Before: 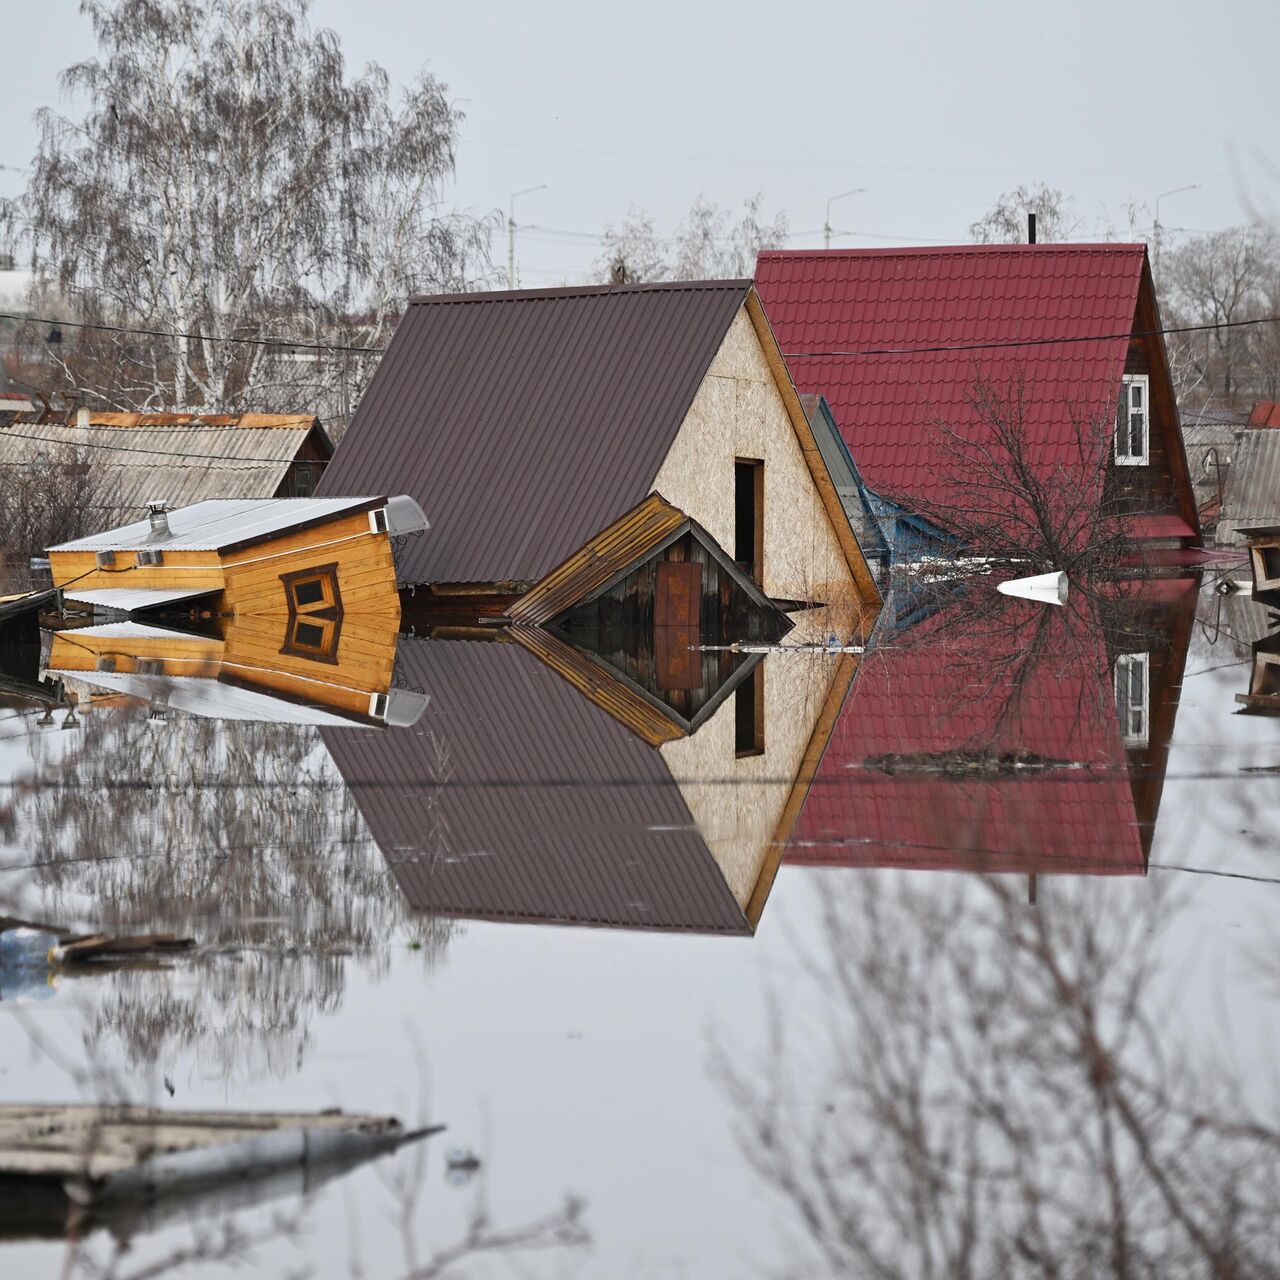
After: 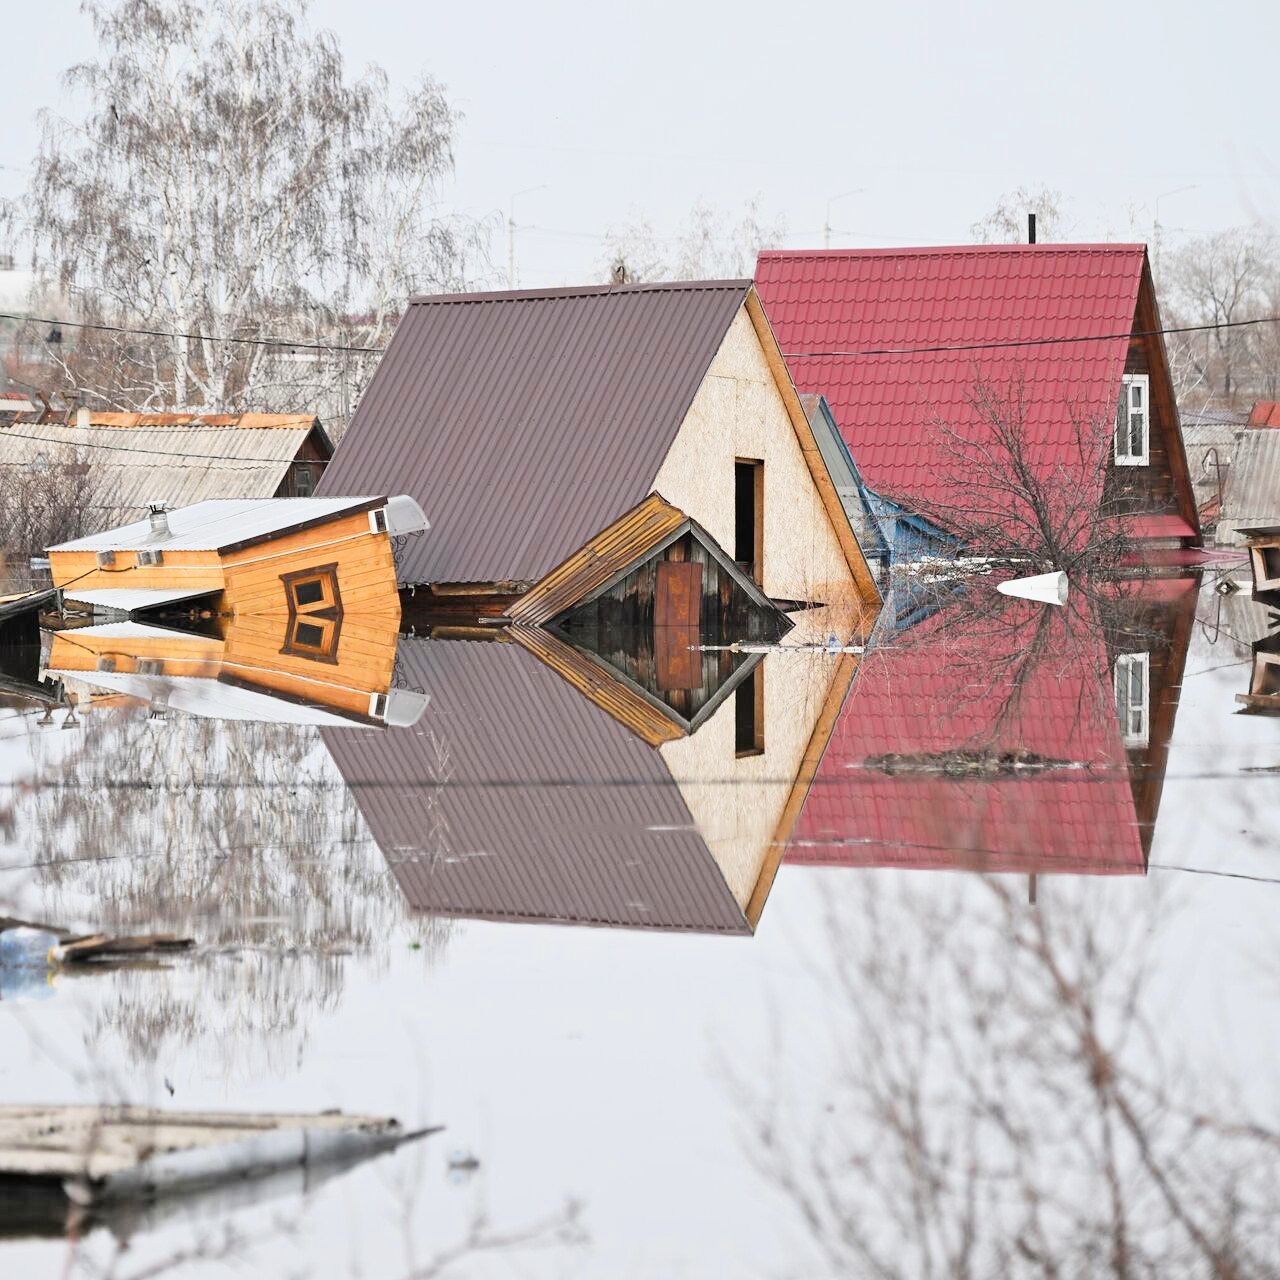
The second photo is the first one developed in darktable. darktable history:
exposure: black level correction 0, exposure 1.445 EV, compensate highlight preservation false
filmic rgb: black relative exposure -7.65 EV, white relative exposure 4.56 EV, hardness 3.61
